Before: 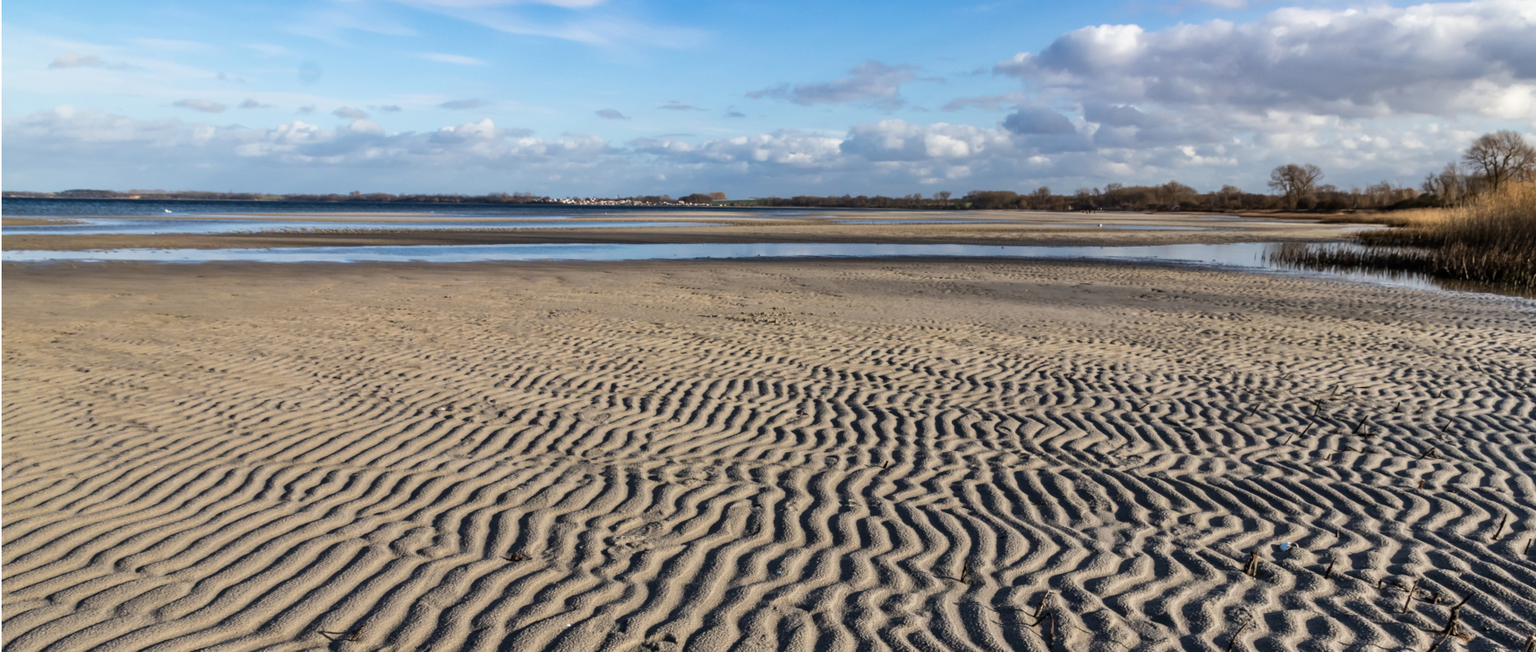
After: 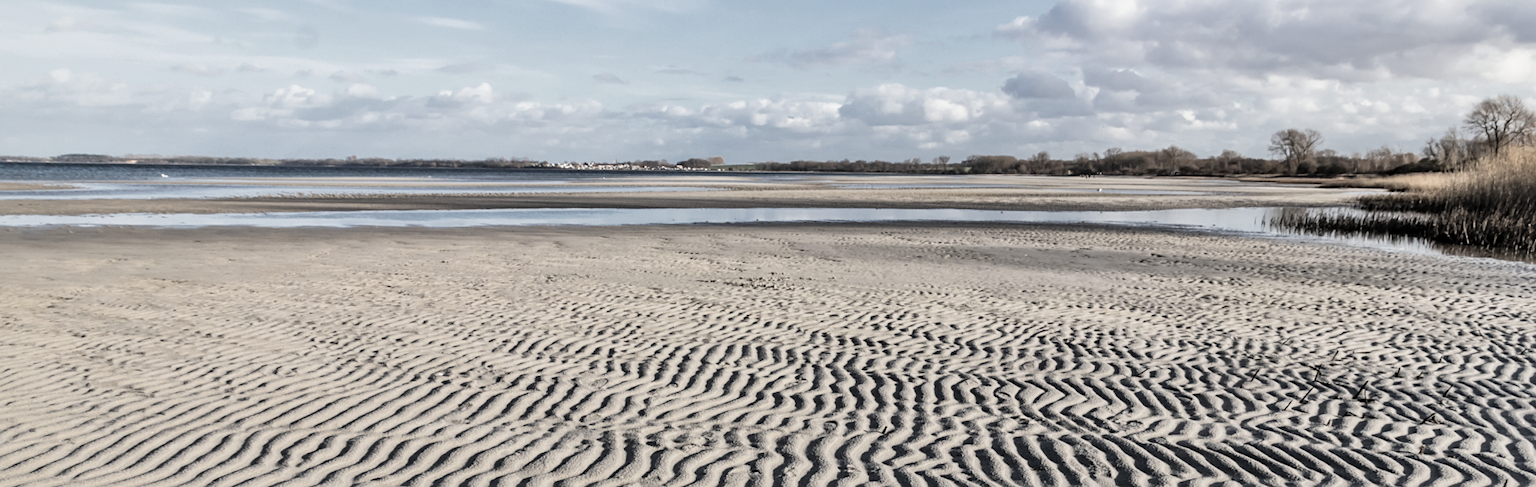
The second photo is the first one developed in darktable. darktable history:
color zones: curves: ch0 [(0.25, 0.5) (0.636, 0.25) (0.75, 0.5)]
sharpen: amount 0.207
crop: left 0.295%, top 5.532%, bottom 19.785%
local contrast: mode bilateral grid, contrast 19, coarseness 50, detail 132%, midtone range 0.2
filmic rgb: black relative exposure -11.34 EV, white relative exposure 3.24 EV, hardness 6.8, iterations of high-quality reconstruction 10
tone curve: curves: ch0 [(0, 0) (0.251, 0.254) (0.689, 0.733) (1, 1)], preserve colors none
contrast brightness saturation: brightness 0.186, saturation -0.516
